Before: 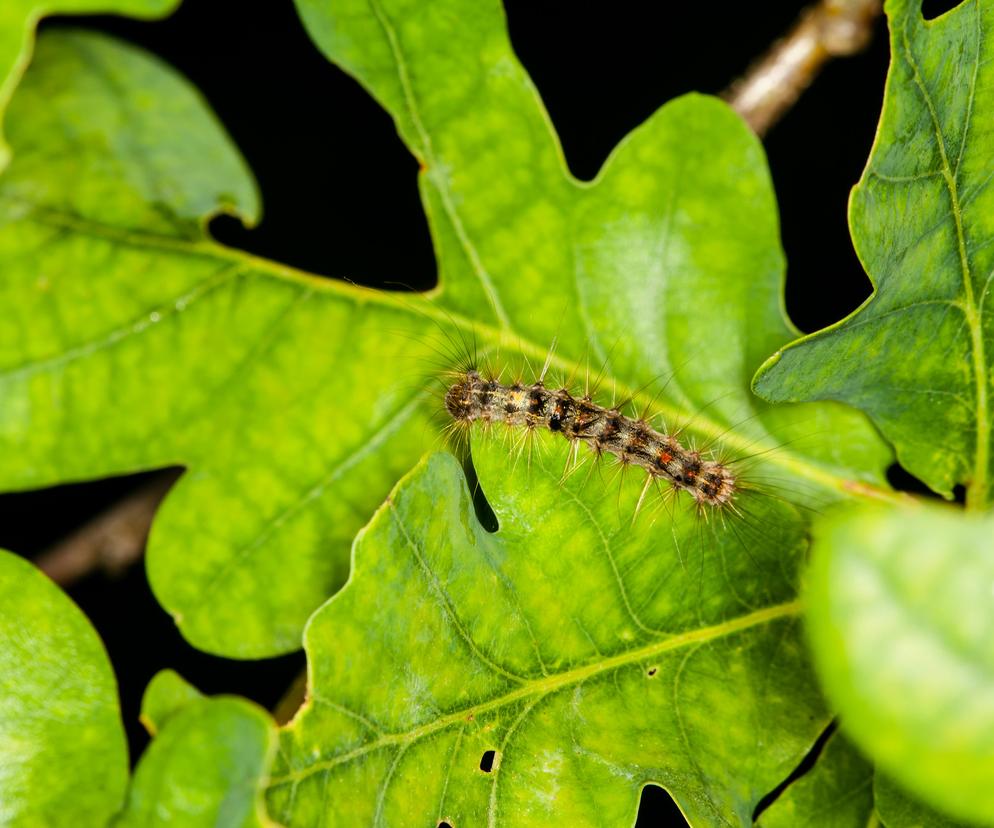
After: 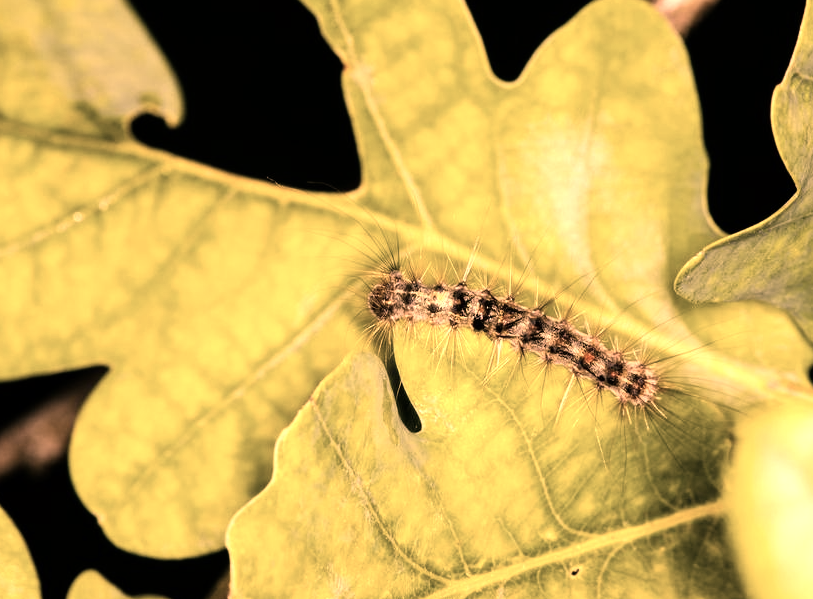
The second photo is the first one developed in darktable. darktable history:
contrast brightness saturation: contrast 0.104, saturation -0.363
tone equalizer: -8 EV -0.769 EV, -7 EV -0.693 EV, -6 EV -0.632 EV, -5 EV -0.385 EV, -3 EV 0.371 EV, -2 EV 0.6 EV, -1 EV 0.677 EV, +0 EV 0.726 EV, mask exposure compensation -0.487 EV
crop: left 7.784%, top 12.167%, right 10.408%, bottom 15.467%
color correction: highlights a* 39.5, highlights b* 39.85, saturation 0.689
